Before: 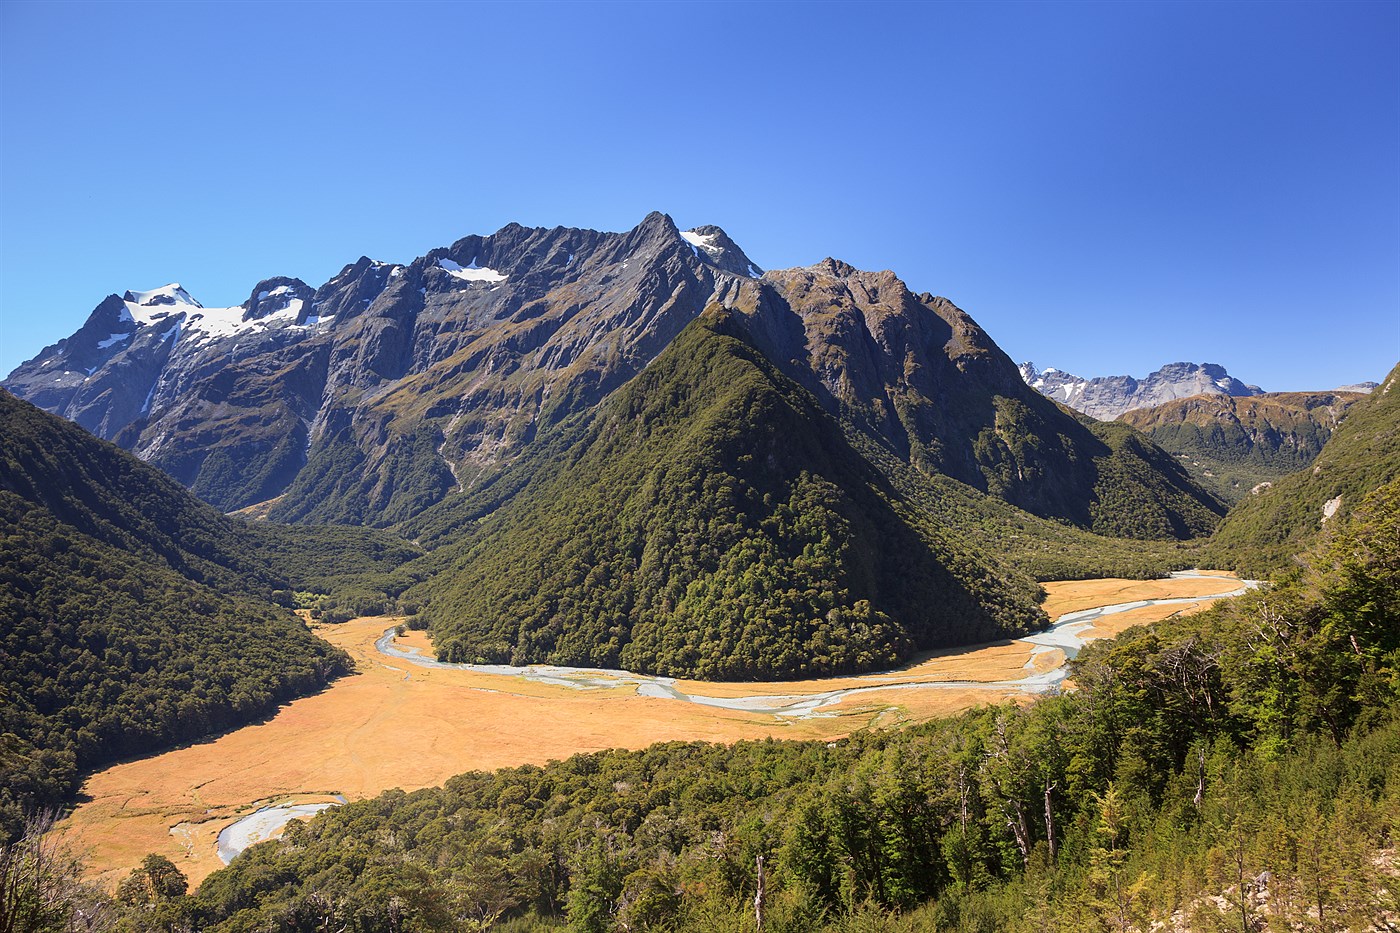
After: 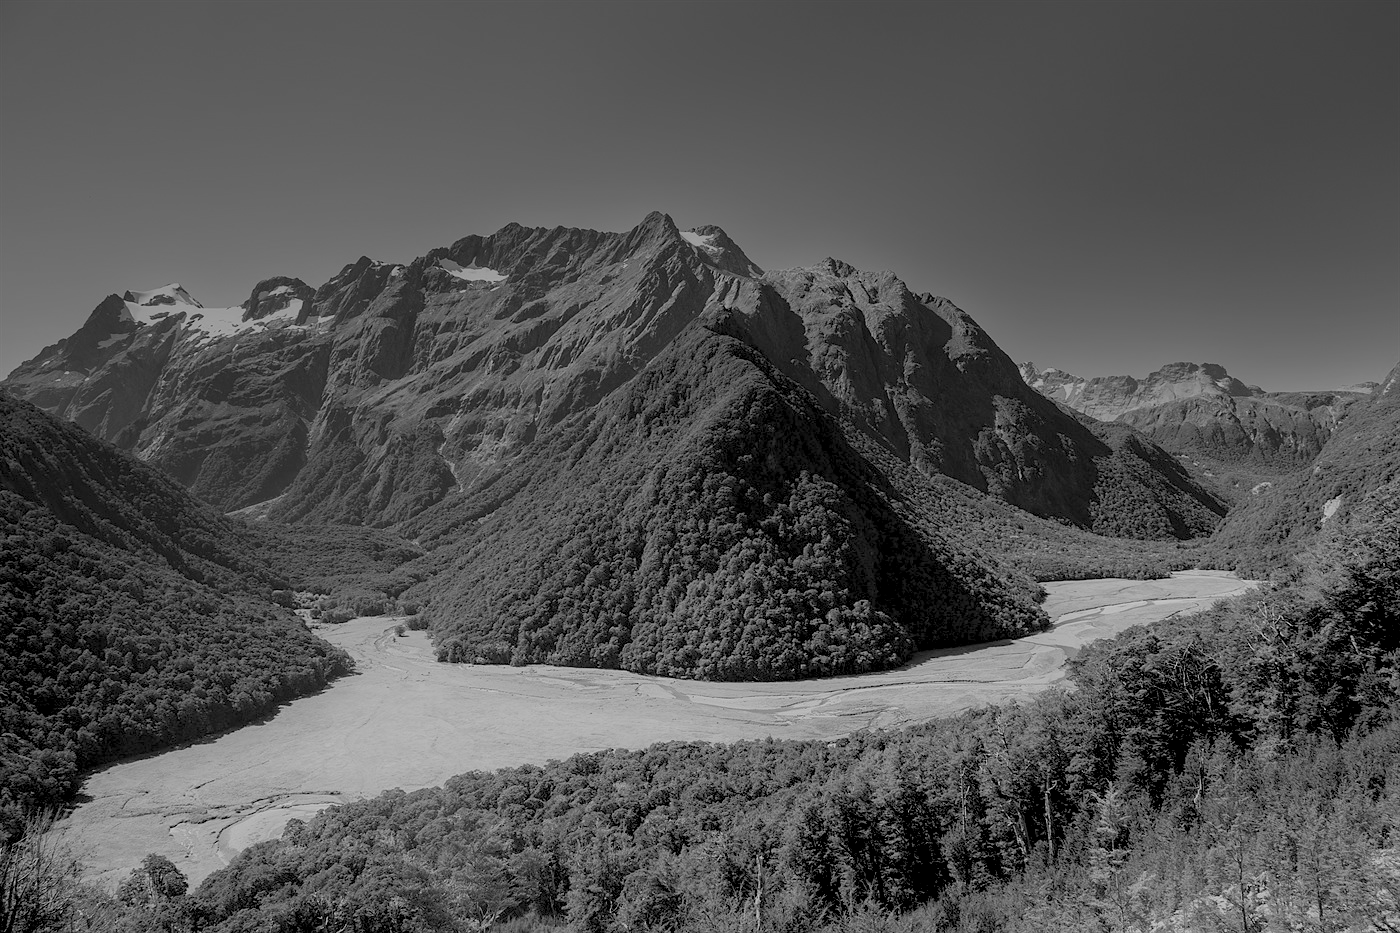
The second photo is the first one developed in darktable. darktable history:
rgb levels: preserve colors sum RGB, levels [[0.038, 0.433, 0.934], [0, 0.5, 1], [0, 0.5, 1]]
monochrome: a 79.32, b 81.83, size 1.1
